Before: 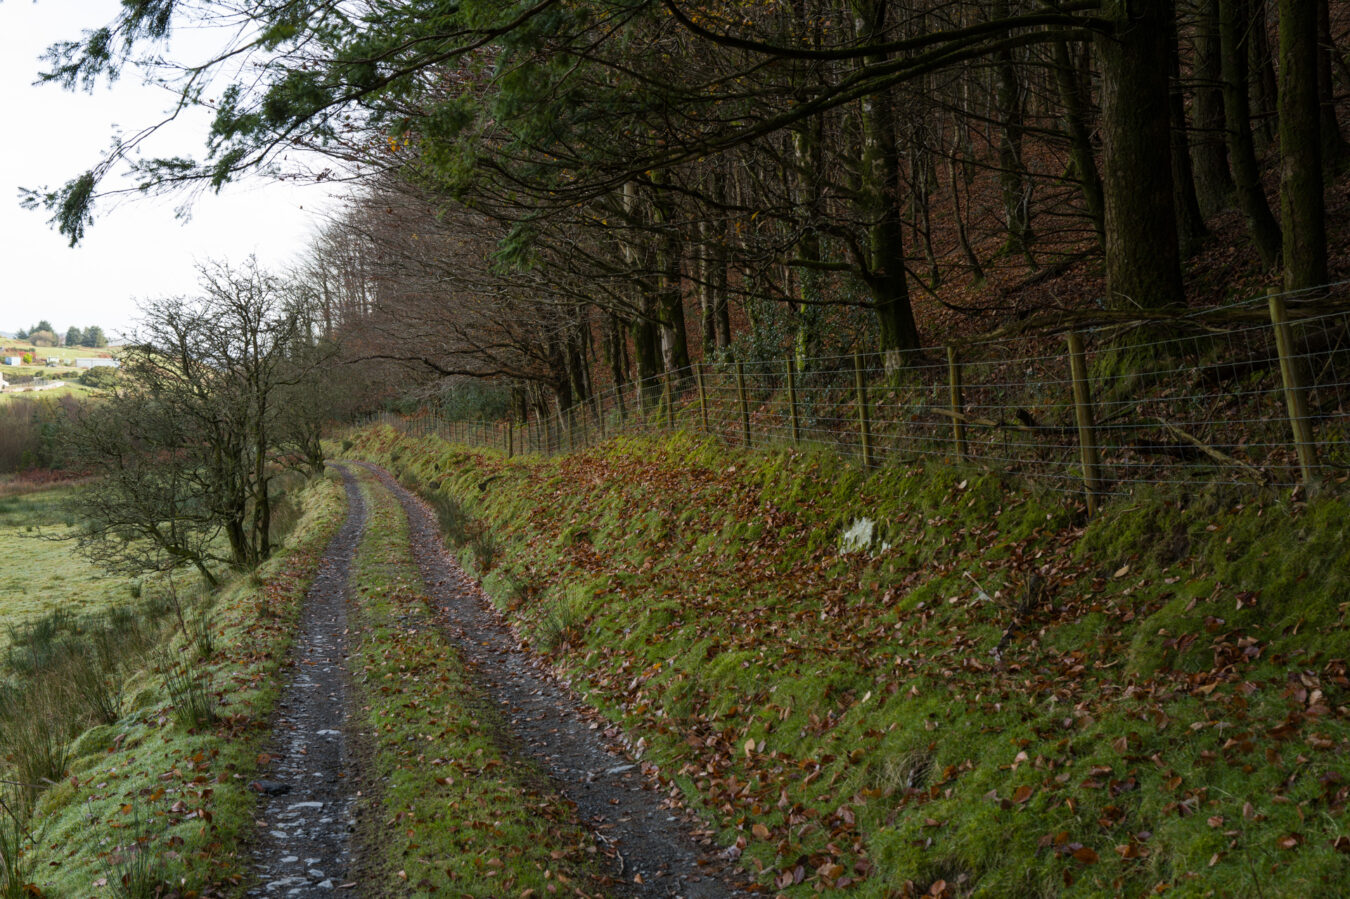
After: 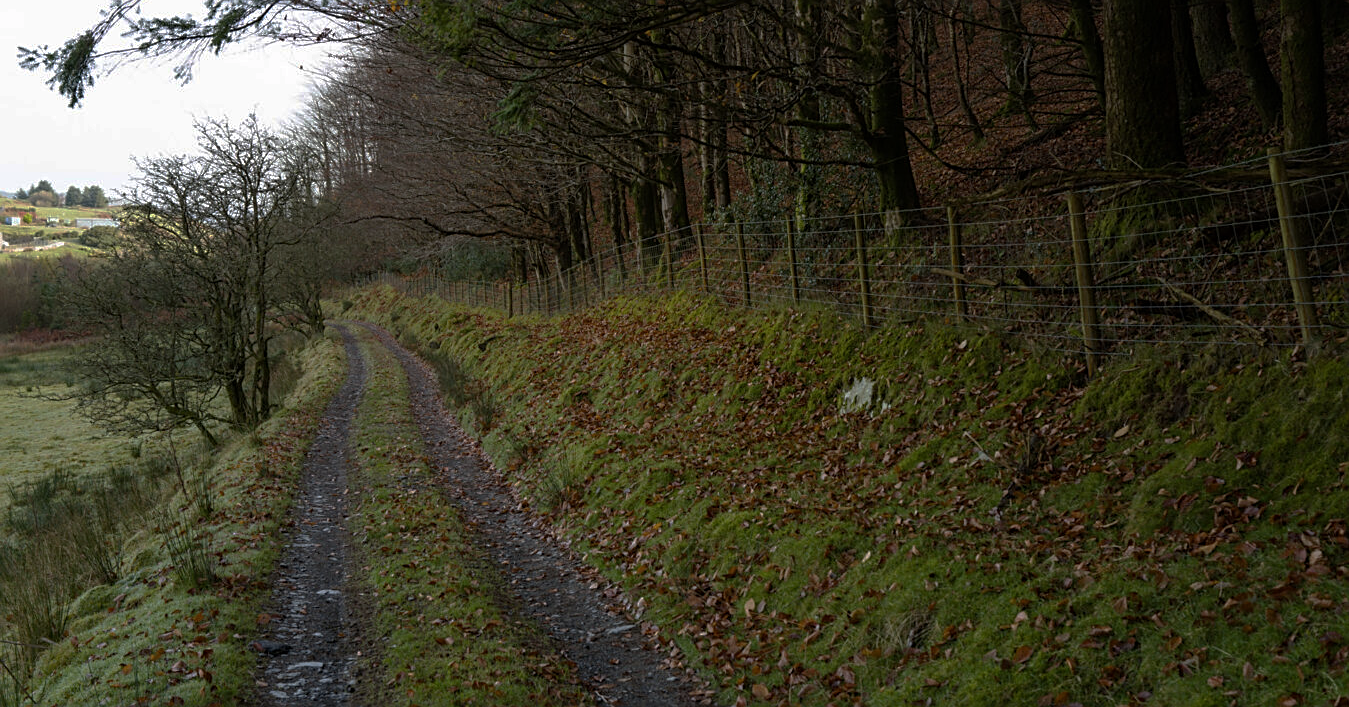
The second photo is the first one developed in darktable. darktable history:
sharpen: amount 0.499
base curve: curves: ch0 [(0, 0) (0.841, 0.609) (1, 1)], preserve colors none
crop and rotate: top 15.728%, bottom 5.525%
